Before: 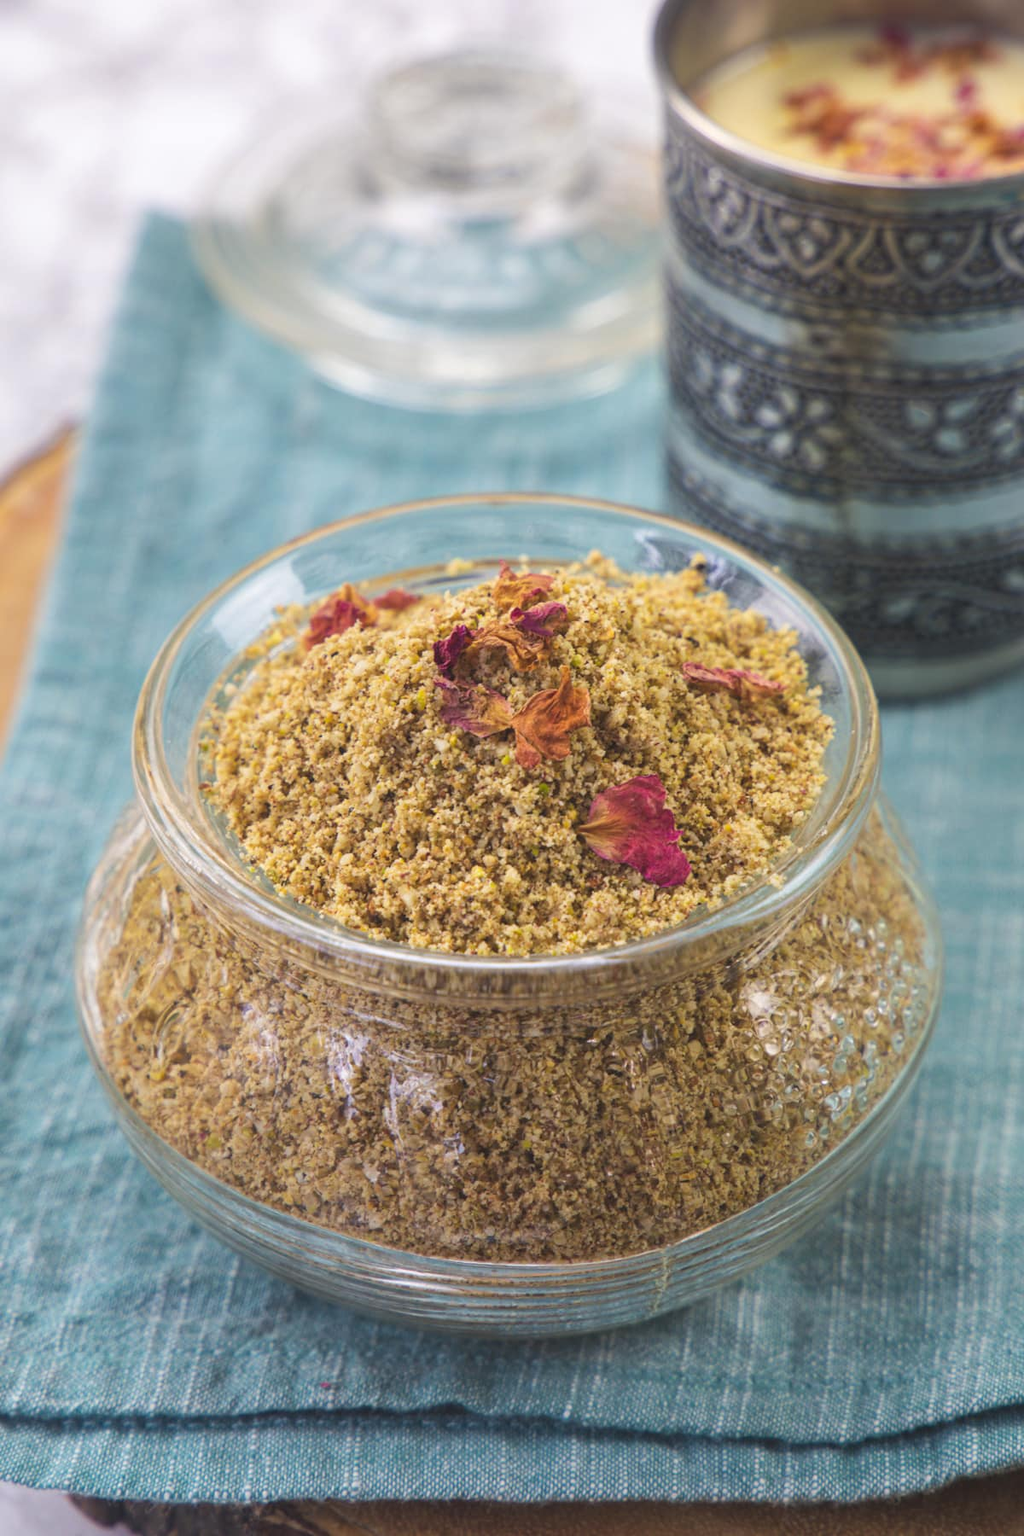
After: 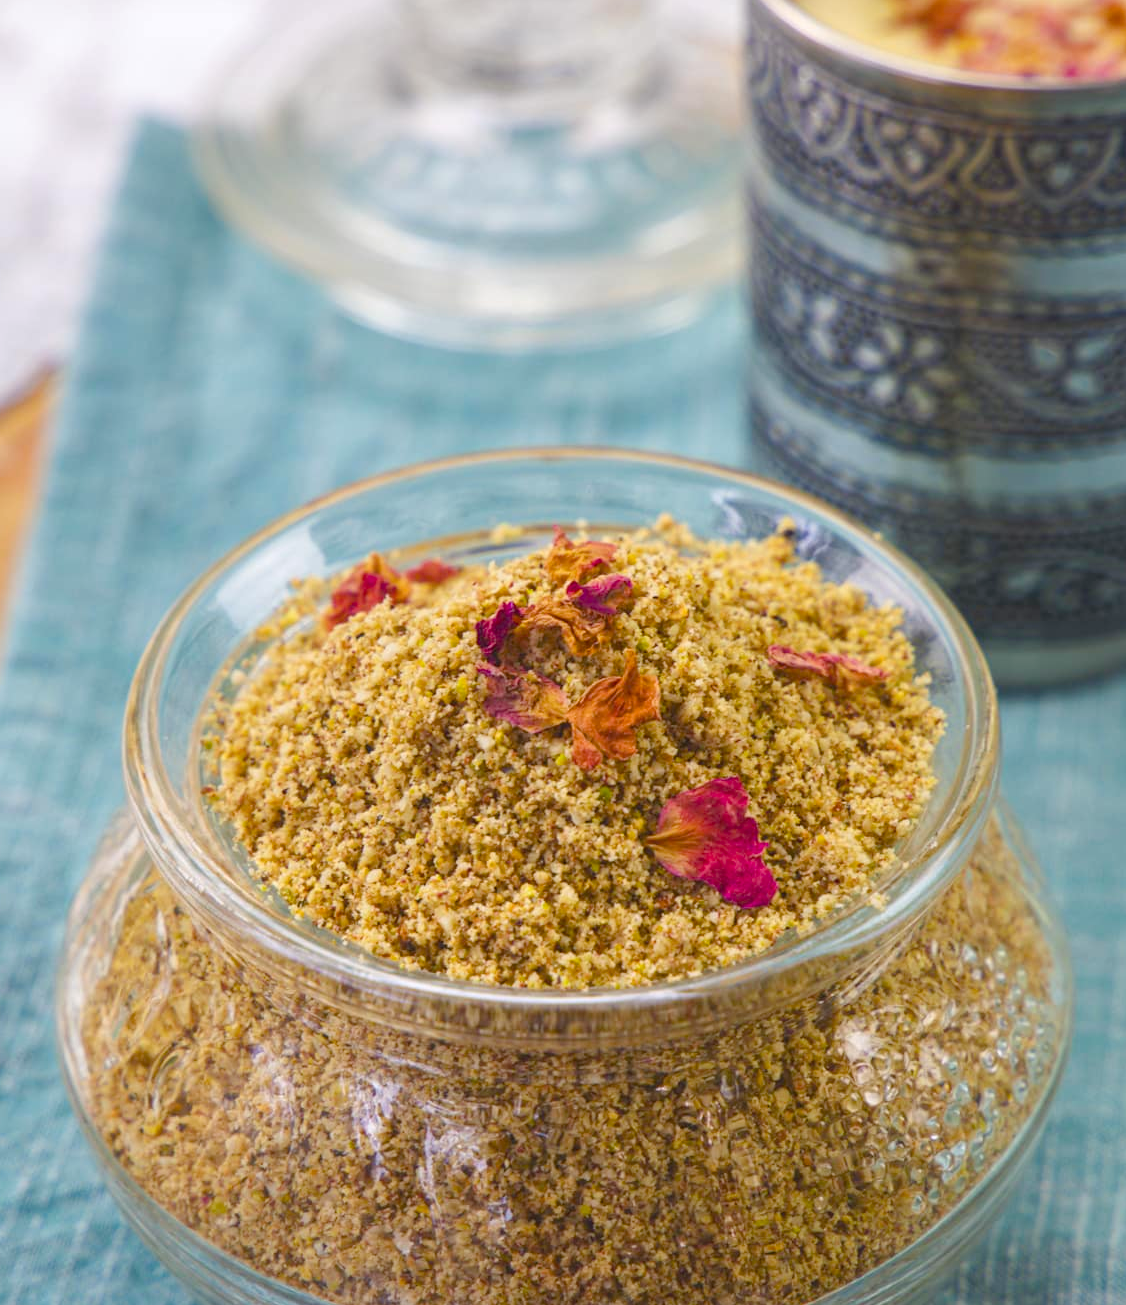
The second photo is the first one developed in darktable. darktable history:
crop: left 2.737%, top 7.287%, right 3.421%, bottom 20.179%
color balance rgb: perceptual saturation grading › global saturation 35%, perceptual saturation grading › highlights -30%, perceptual saturation grading › shadows 35%, perceptual brilliance grading › global brilliance 3%, perceptual brilliance grading › highlights -3%, perceptual brilliance grading › shadows 3%
